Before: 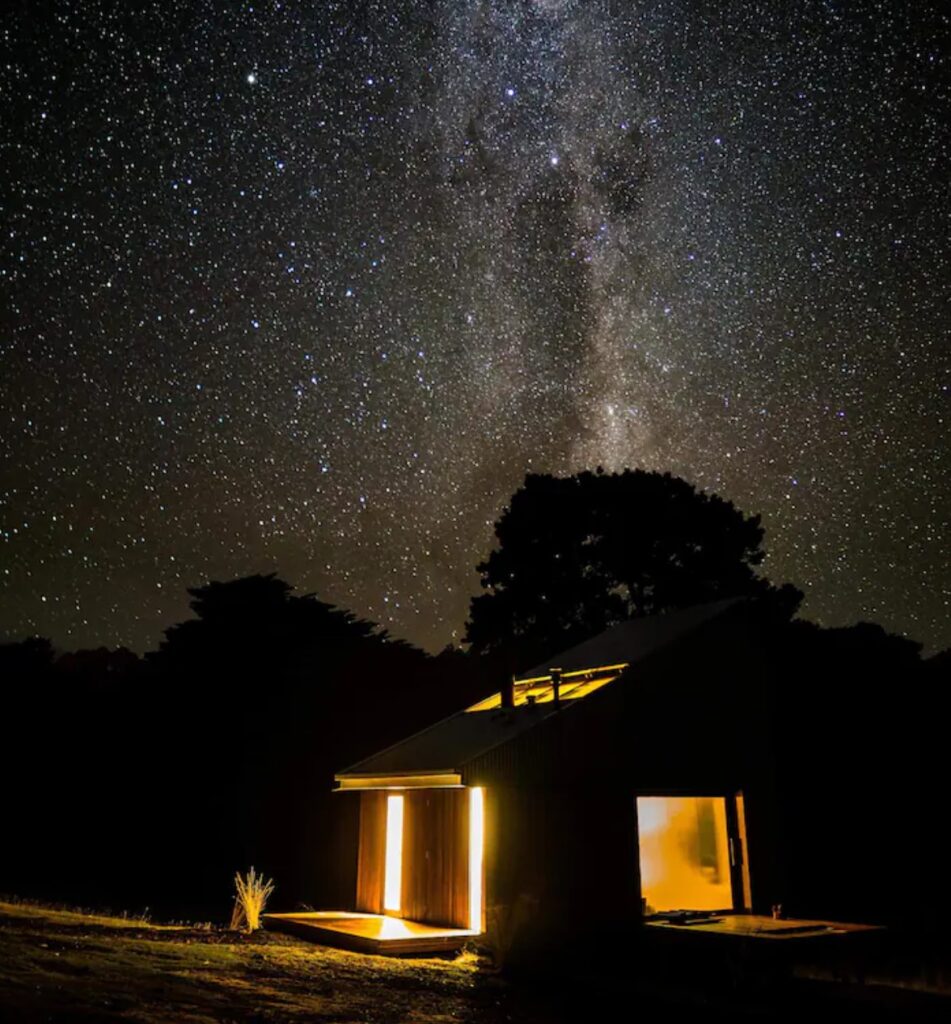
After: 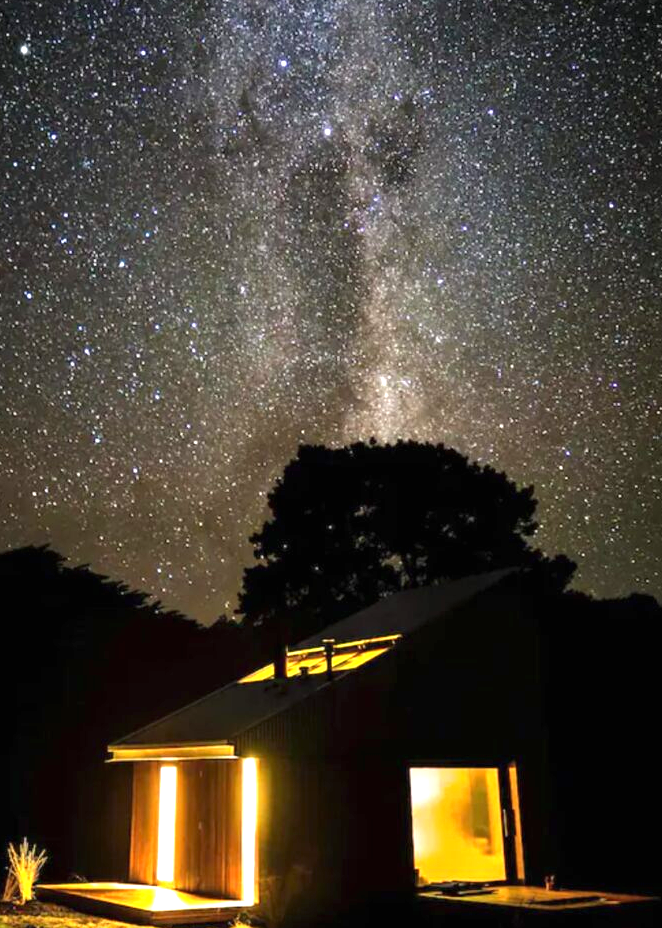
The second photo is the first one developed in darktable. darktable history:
exposure: black level correction 0, exposure 1.19 EV, compensate highlight preservation false
crop and rotate: left 24.045%, top 2.913%, right 6.315%, bottom 6.418%
